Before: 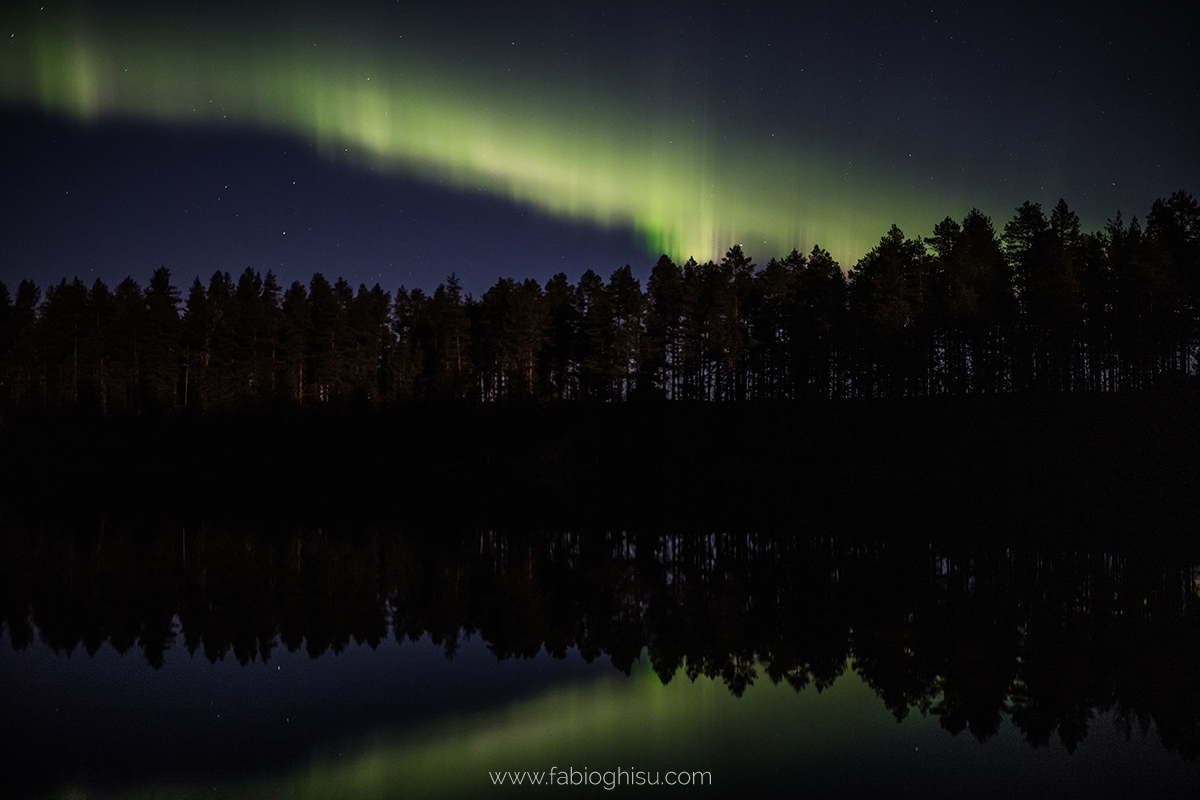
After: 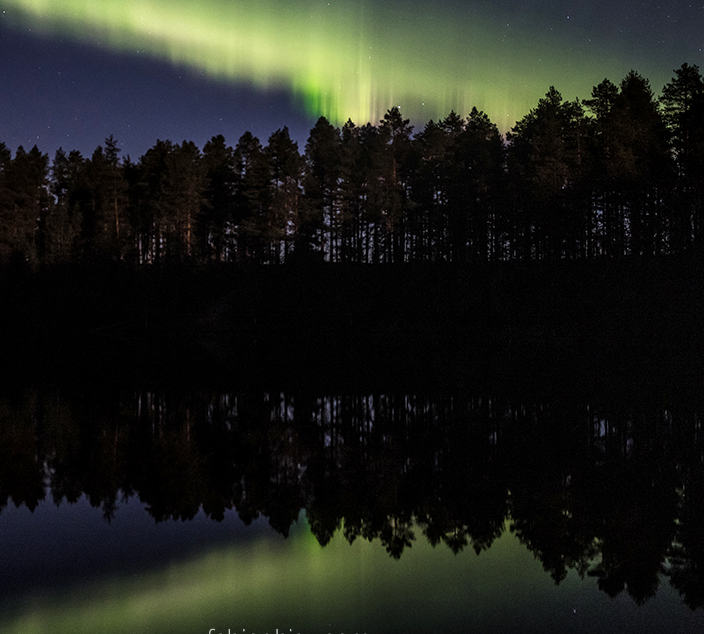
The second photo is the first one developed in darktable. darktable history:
crop and rotate: left 28.523%, top 17.359%, right 12.81%, bottom 3.382%
local contrast: on, module defaults
exposure: black level correction 0, exposure 0.499 EV, compensate exposure bias true, compensate highlight preservation false
